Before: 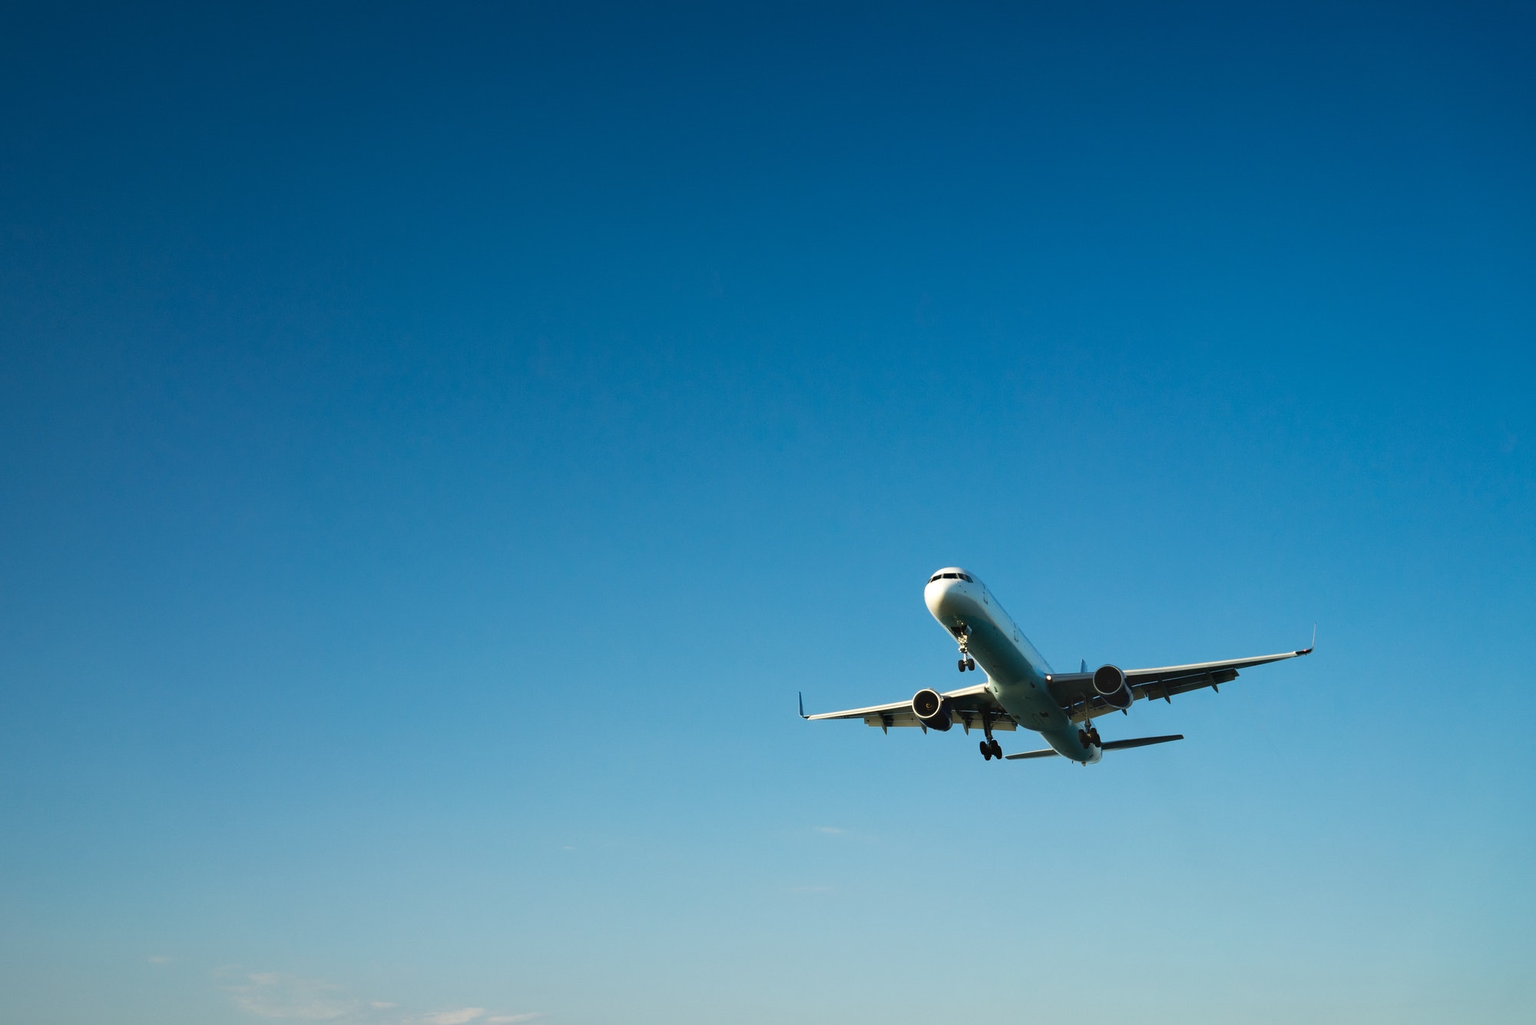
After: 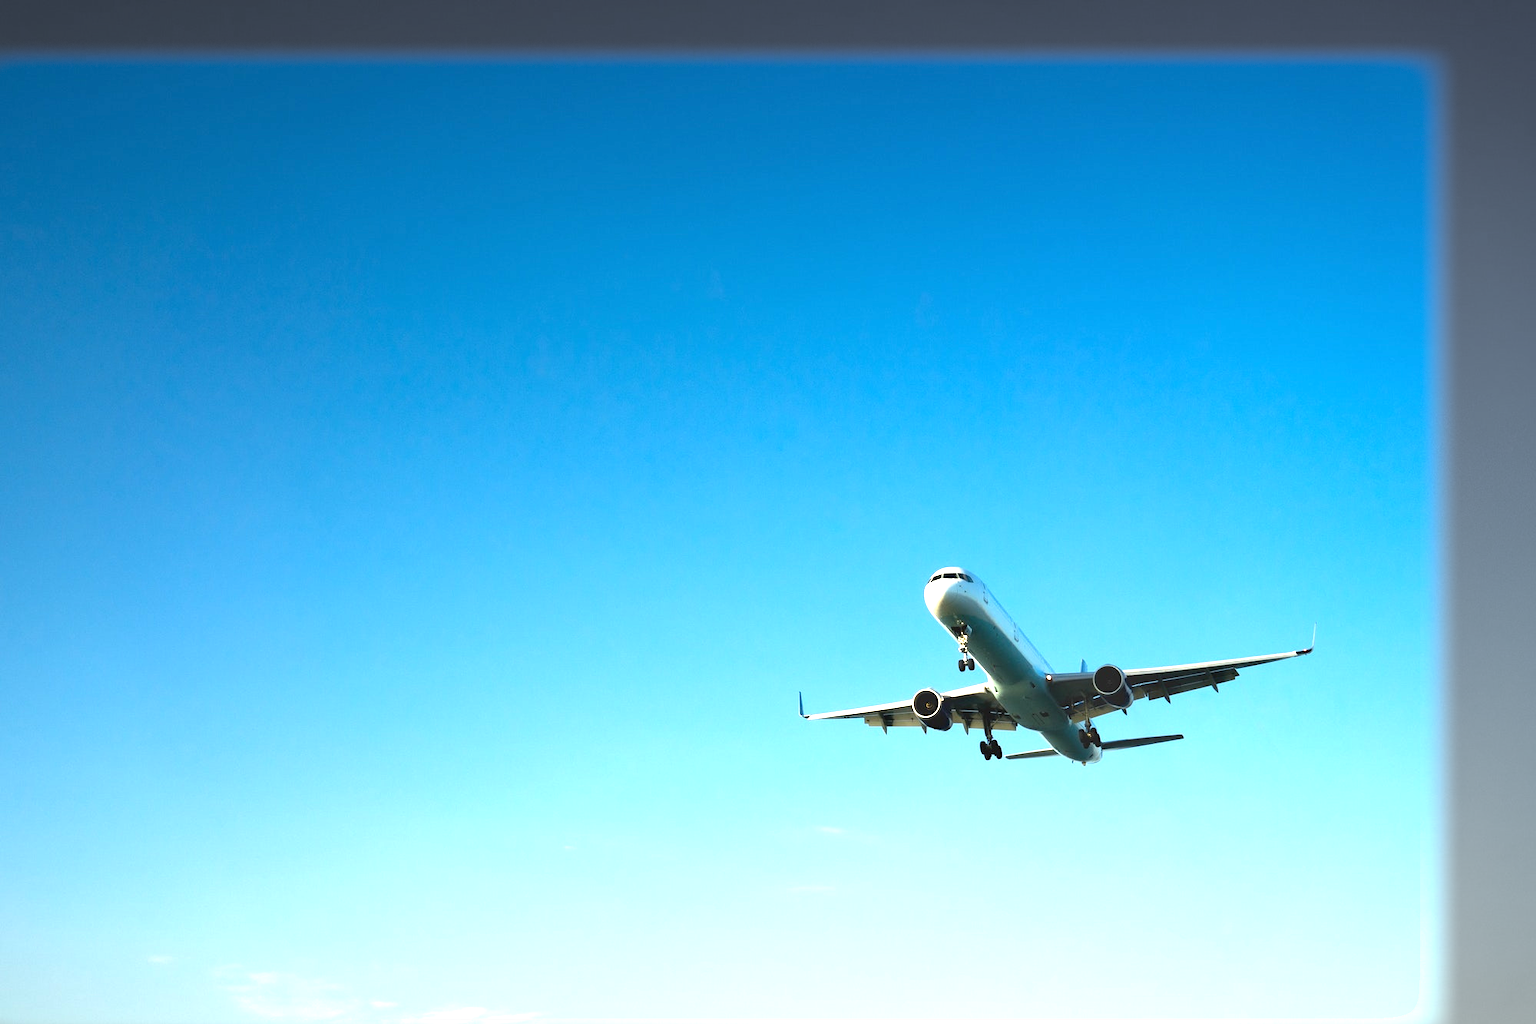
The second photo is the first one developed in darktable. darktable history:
vignetting: fall-off start 92.8%, fall-off radius 5.59%, brightness -0.628, saturation -0.676, center (-0.08, 0.06), automatic ratio true, width/height ratio 1.33, shape 0.04, dithering 8-bit output, unbound false
exposure: black level correction 0, exposure 1.29 EV, compensate exposure bias true, compensate highlight preservation false
